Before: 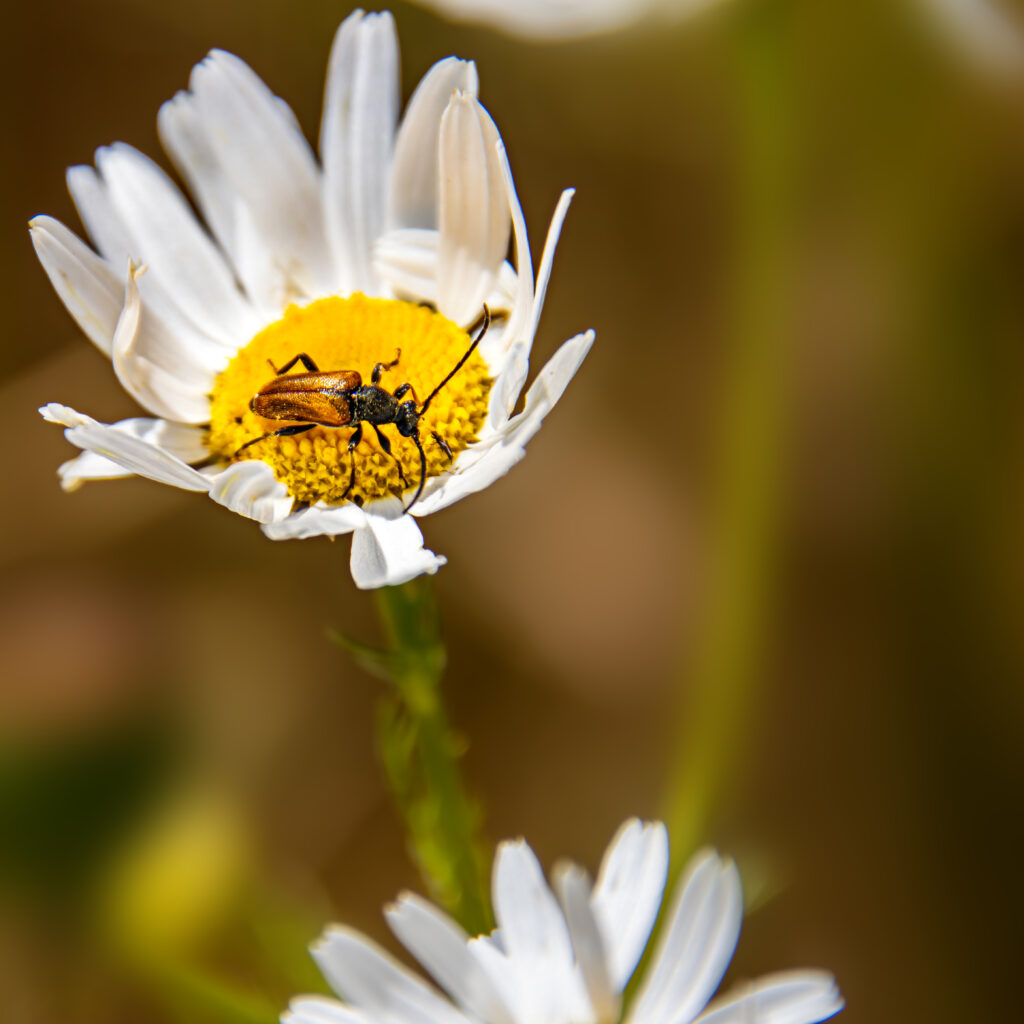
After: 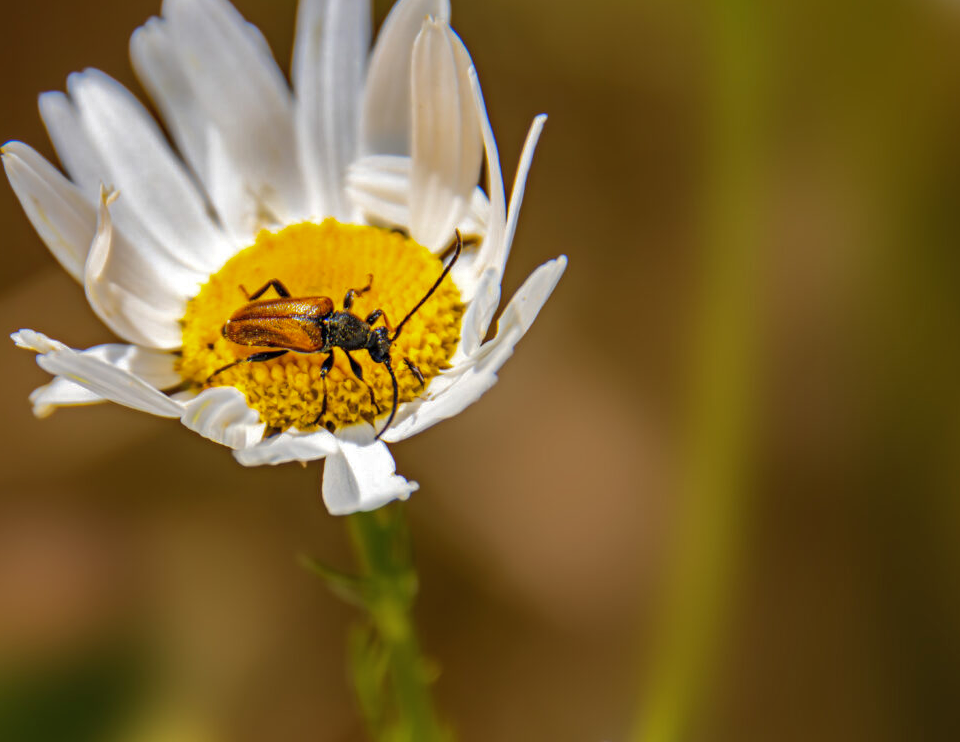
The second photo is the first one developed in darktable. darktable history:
crop: left 2.737%, top 7.287%, right 3.421%, bottom 20.179%
shadows and highlights: shadows 40, highlights -60
